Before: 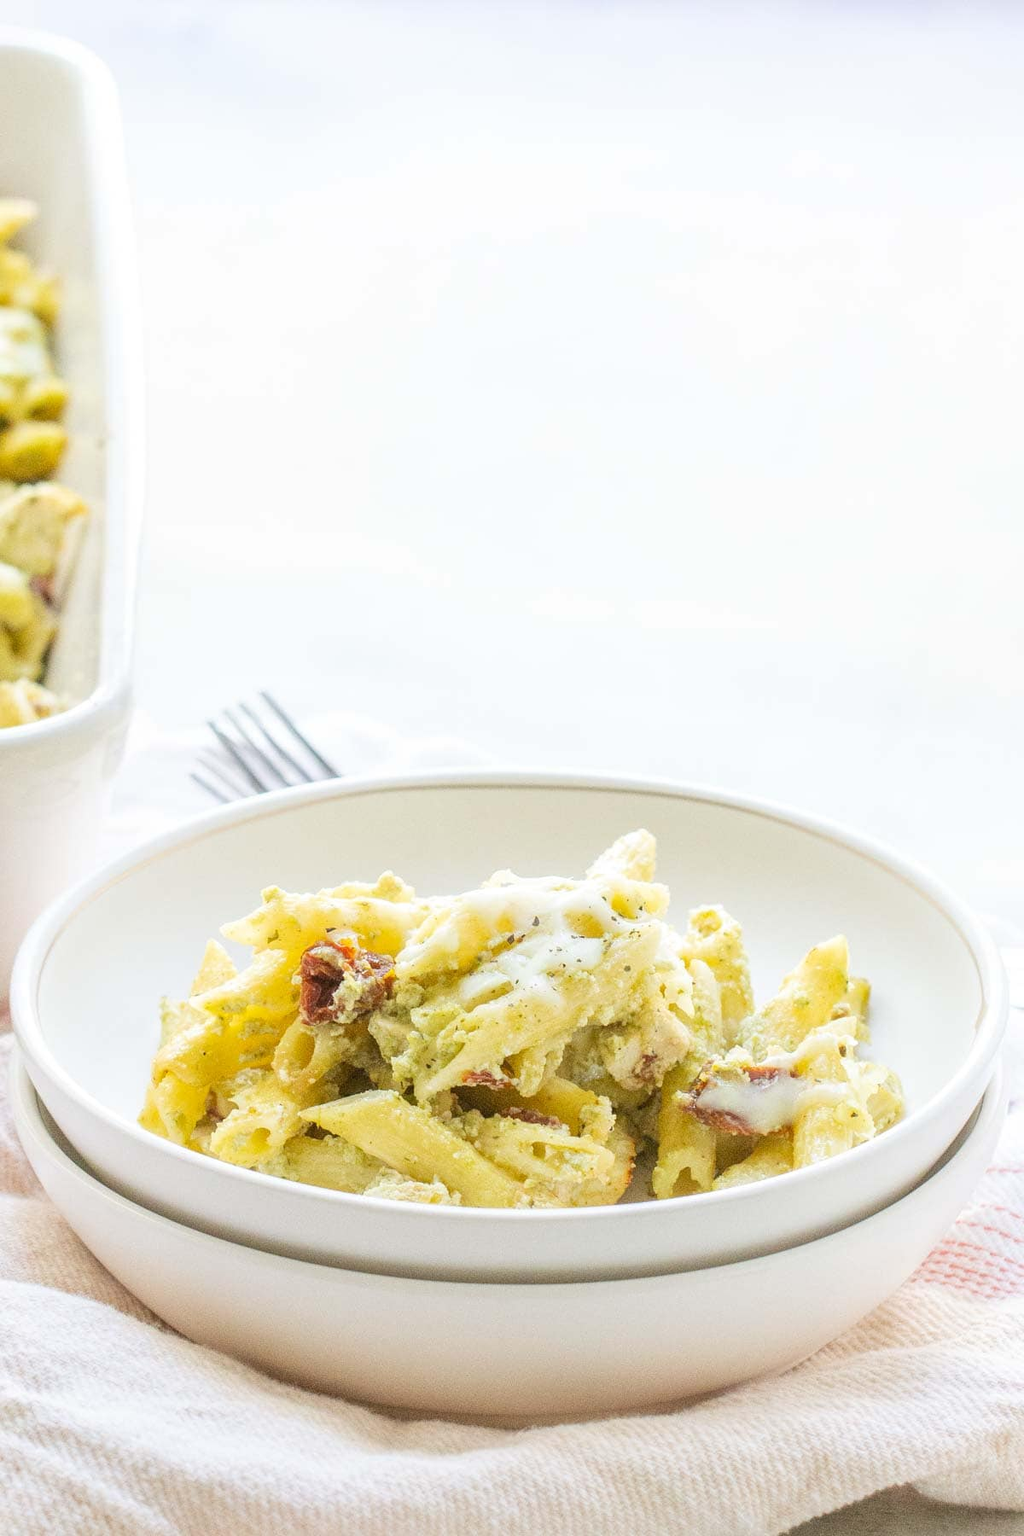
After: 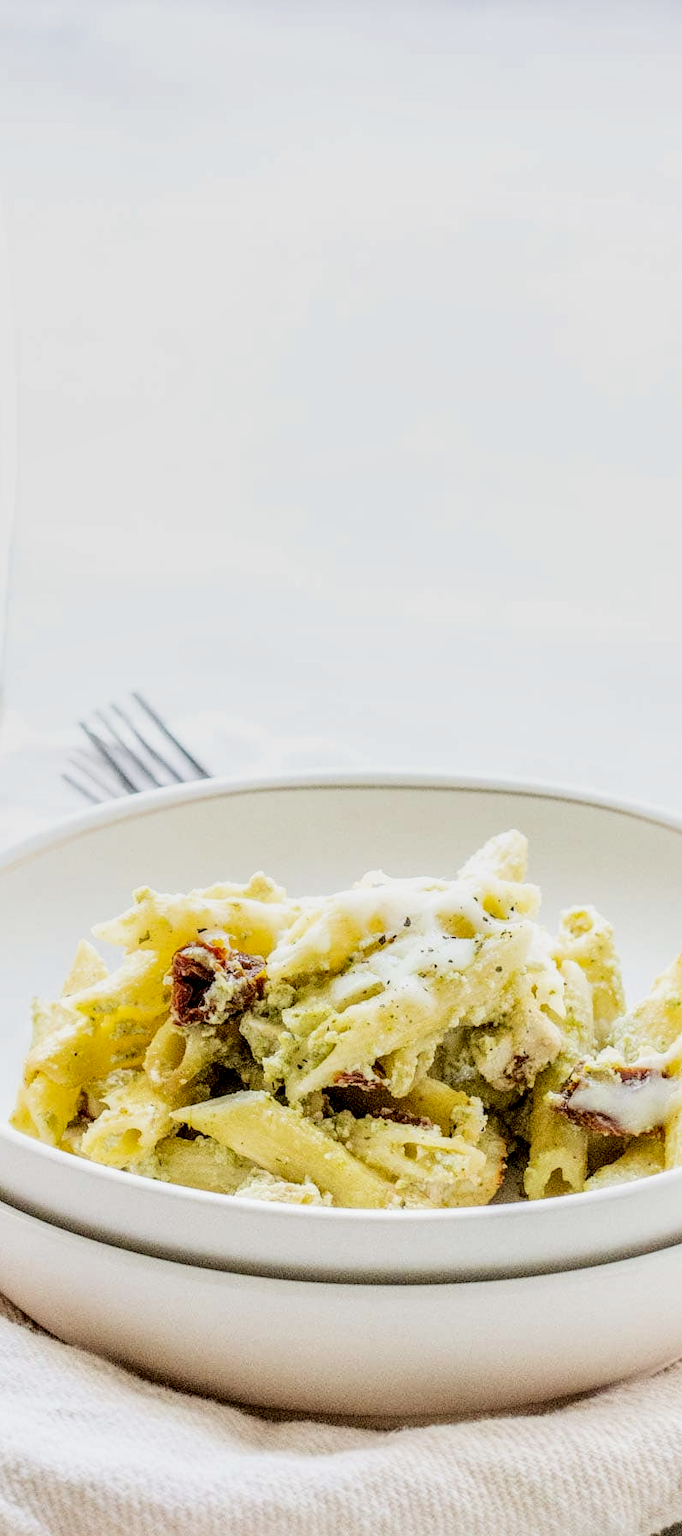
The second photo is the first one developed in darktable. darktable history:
local contrast: highlights 19%, detail 186%
crop and rotate: left 12.648%, right 20.685%
filmic rgb: black relative exposure -7.5 EV, white relative exposure 5 EV, hardness 3.31, contrast 1.3, contrast in shadows safe
